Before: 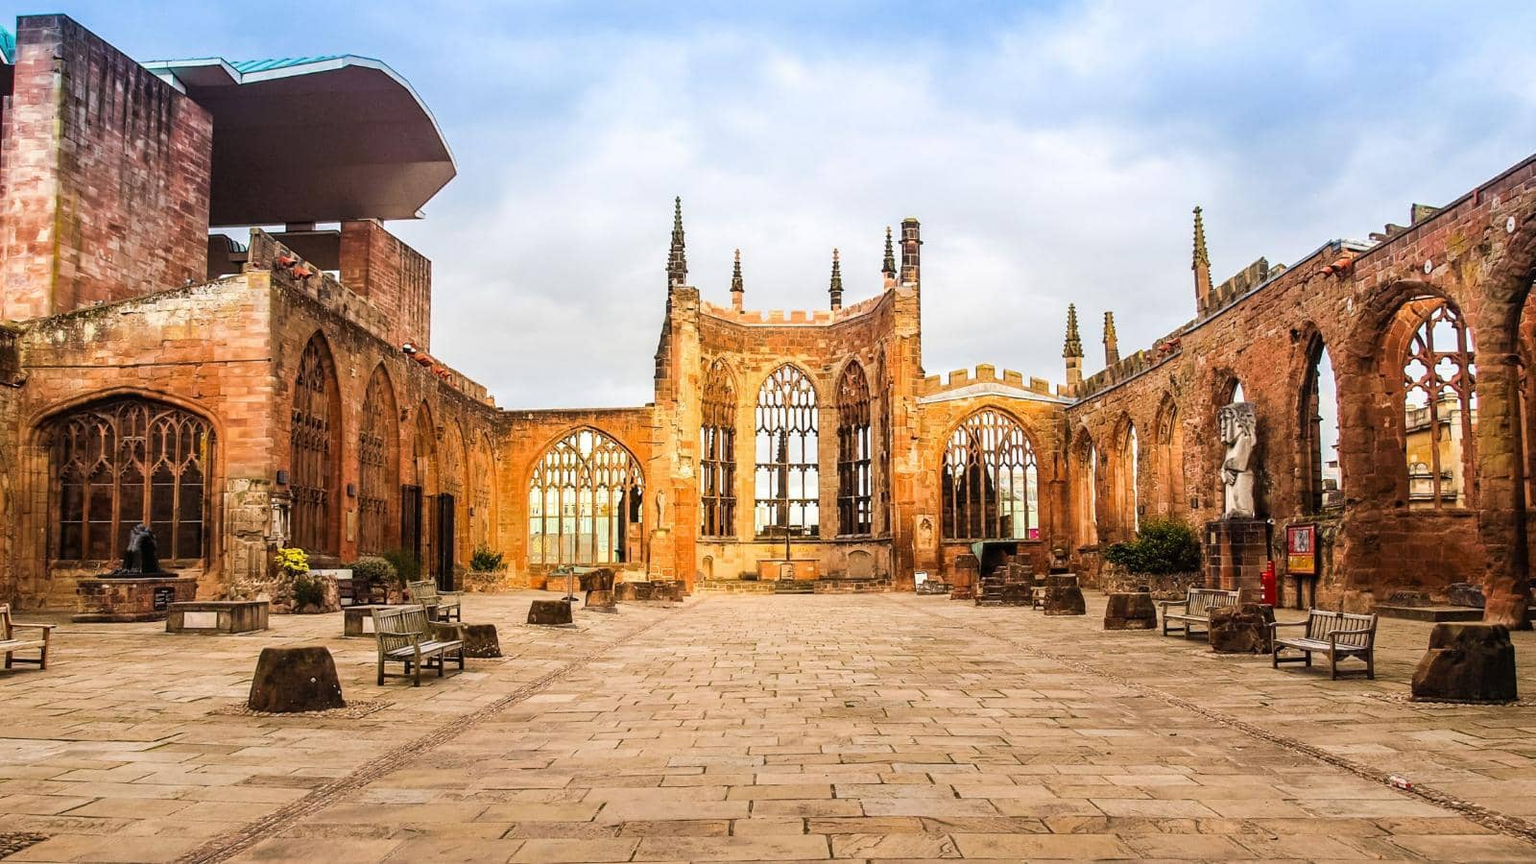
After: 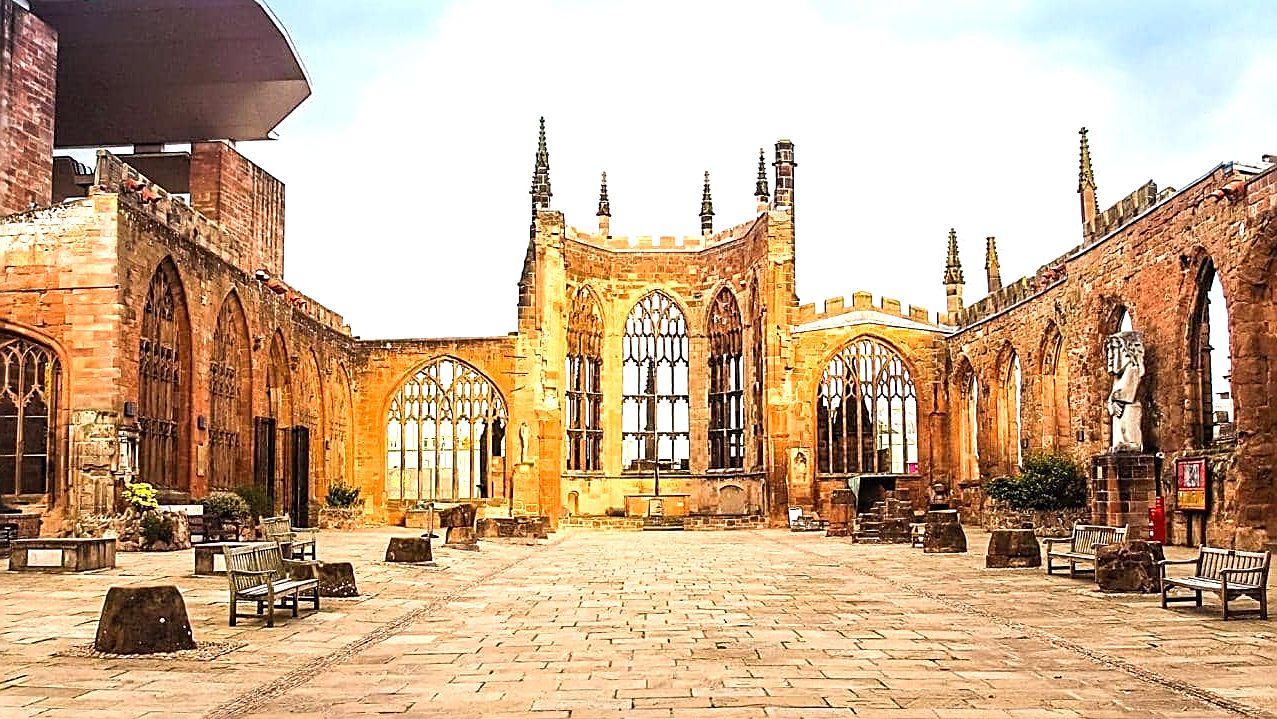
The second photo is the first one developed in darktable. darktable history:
crop and rotate: left 10.27%, top 9.834%, right 9.91%, bottom 10.234%
exposure: exposure 0.57 EV, compensate highlight preservation false
sharpen: amount 0.984
